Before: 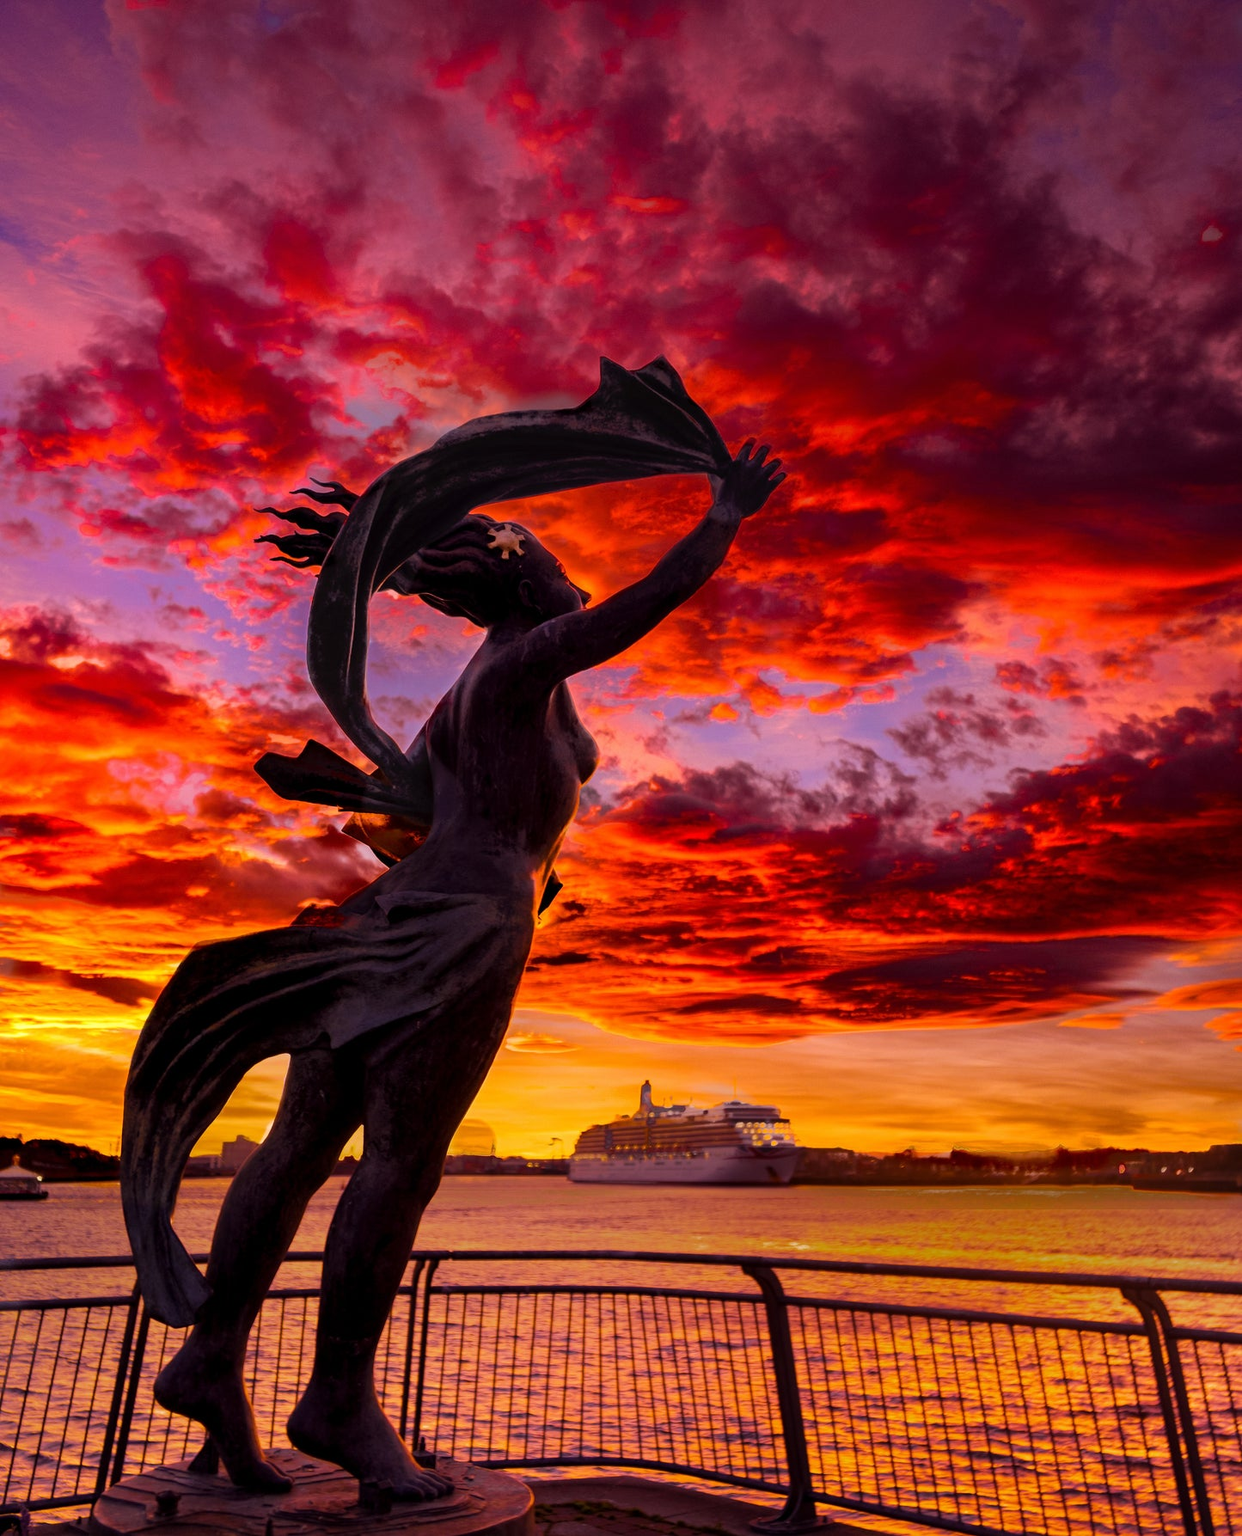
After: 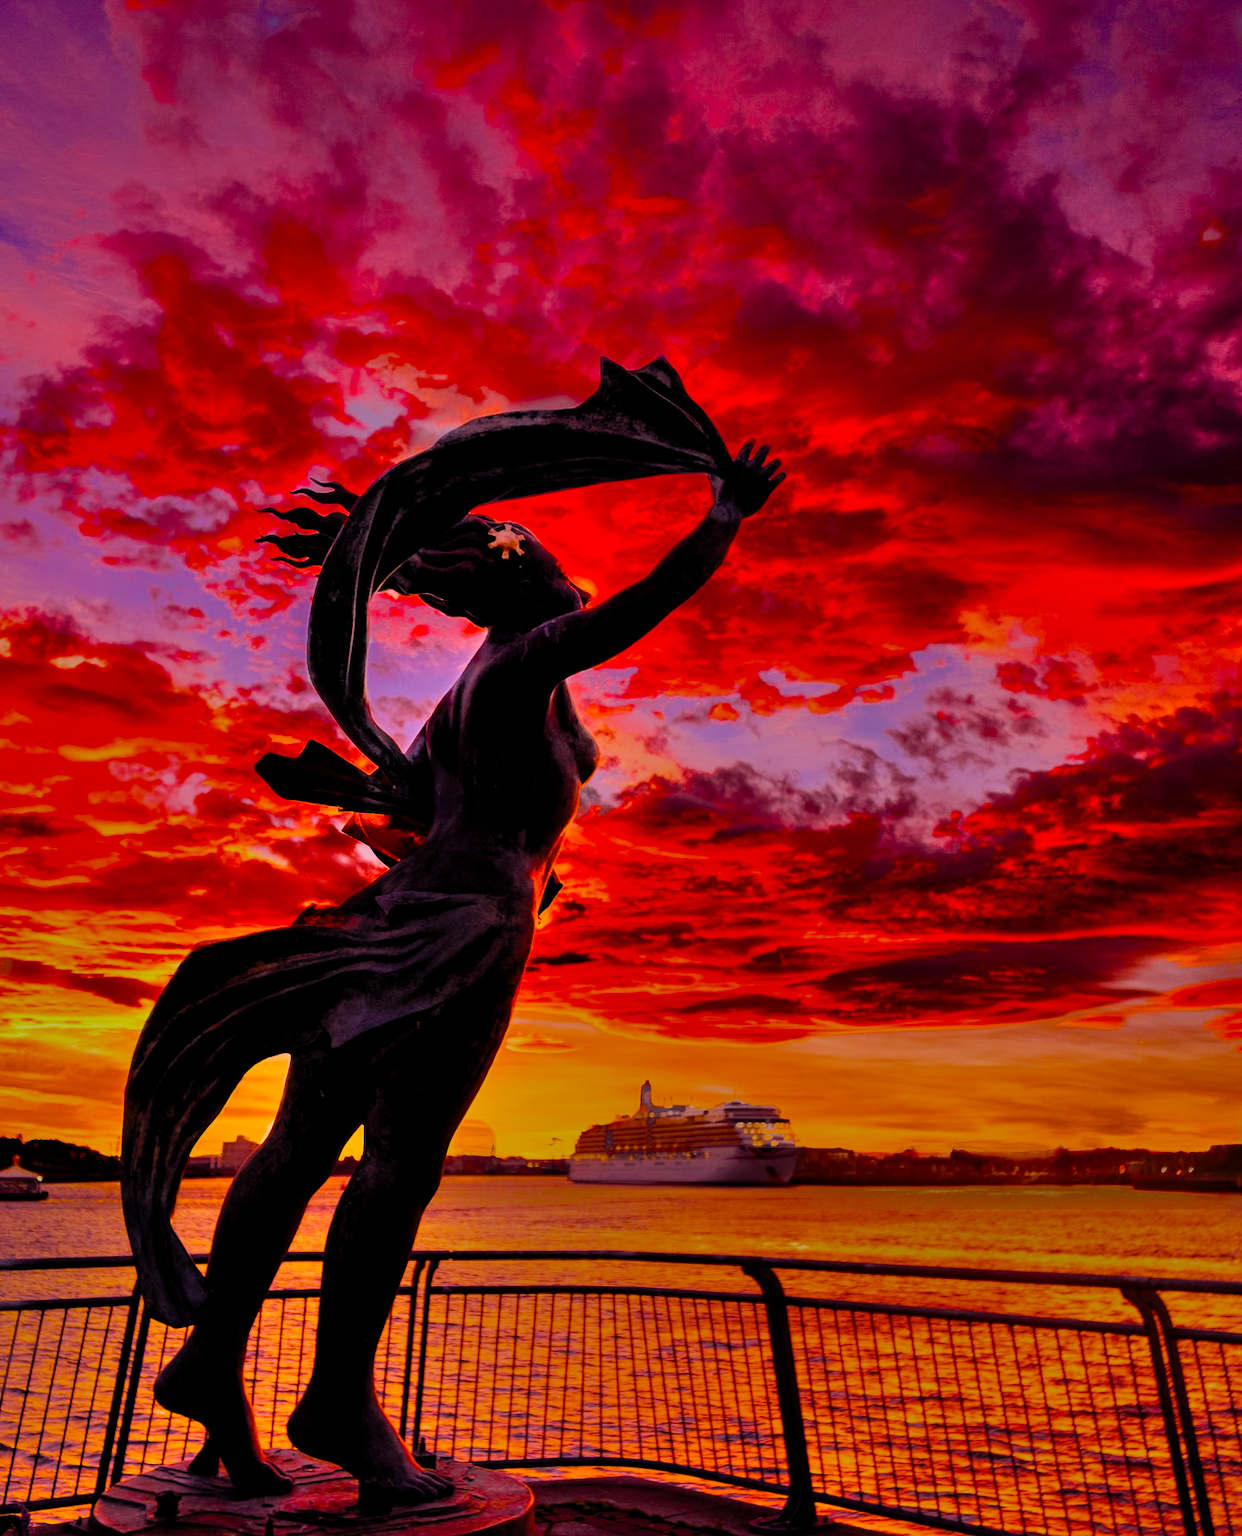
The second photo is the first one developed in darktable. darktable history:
exposure: exposure -0.492 EV, compensate highlight preservation false
filmic rgb: black relative exposure -8.79 EV, white relative exposure 4.98 EV, threshold 6 EV, target black luminance 0%, hardness 3.77, latitude 66.34%, contrast 0.822, highlights saturation mix 10%, shadows ↔ highlights balance 20%, add noise in highlights 0.1, color science v4 (2020), iterations of high-quality reconstruction 0, type of noise poissonian, enable highlight reconstruction true
shadows and highlights: soften with gaussian
